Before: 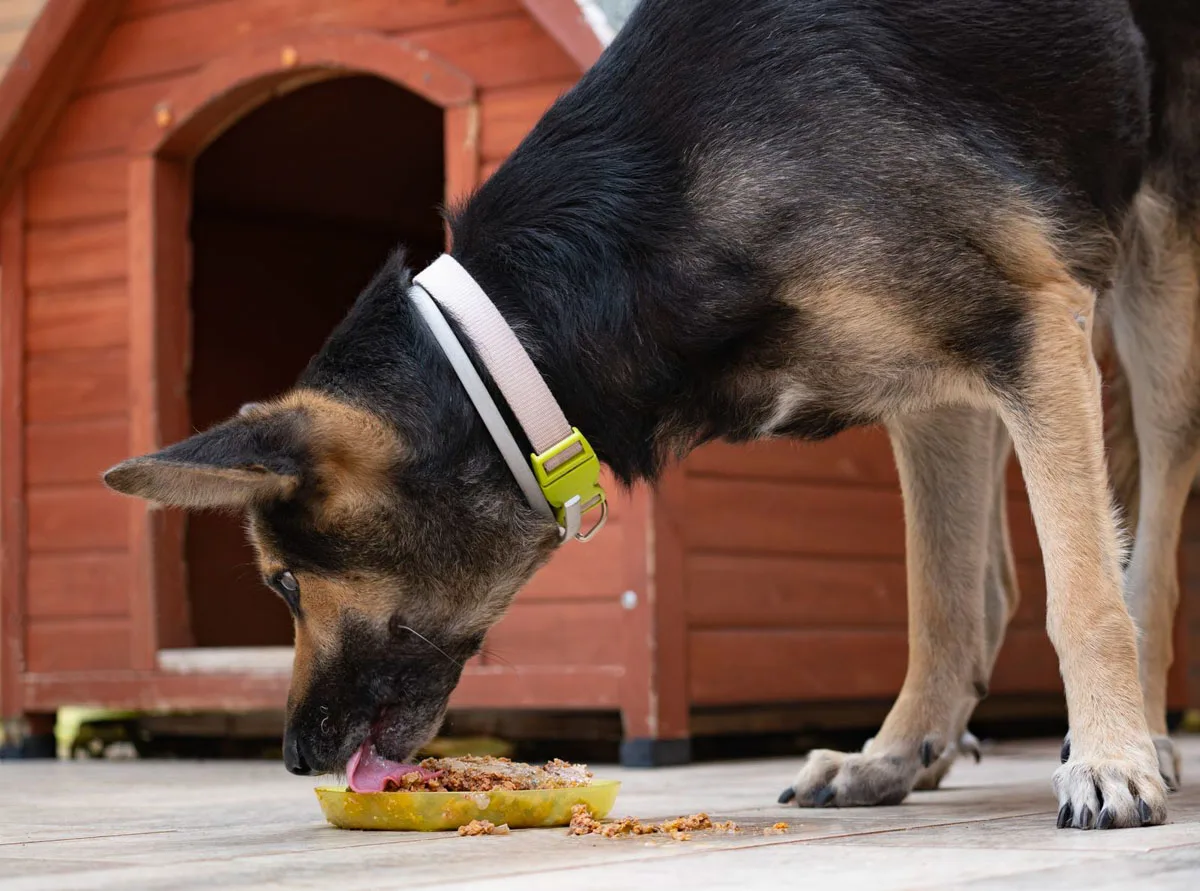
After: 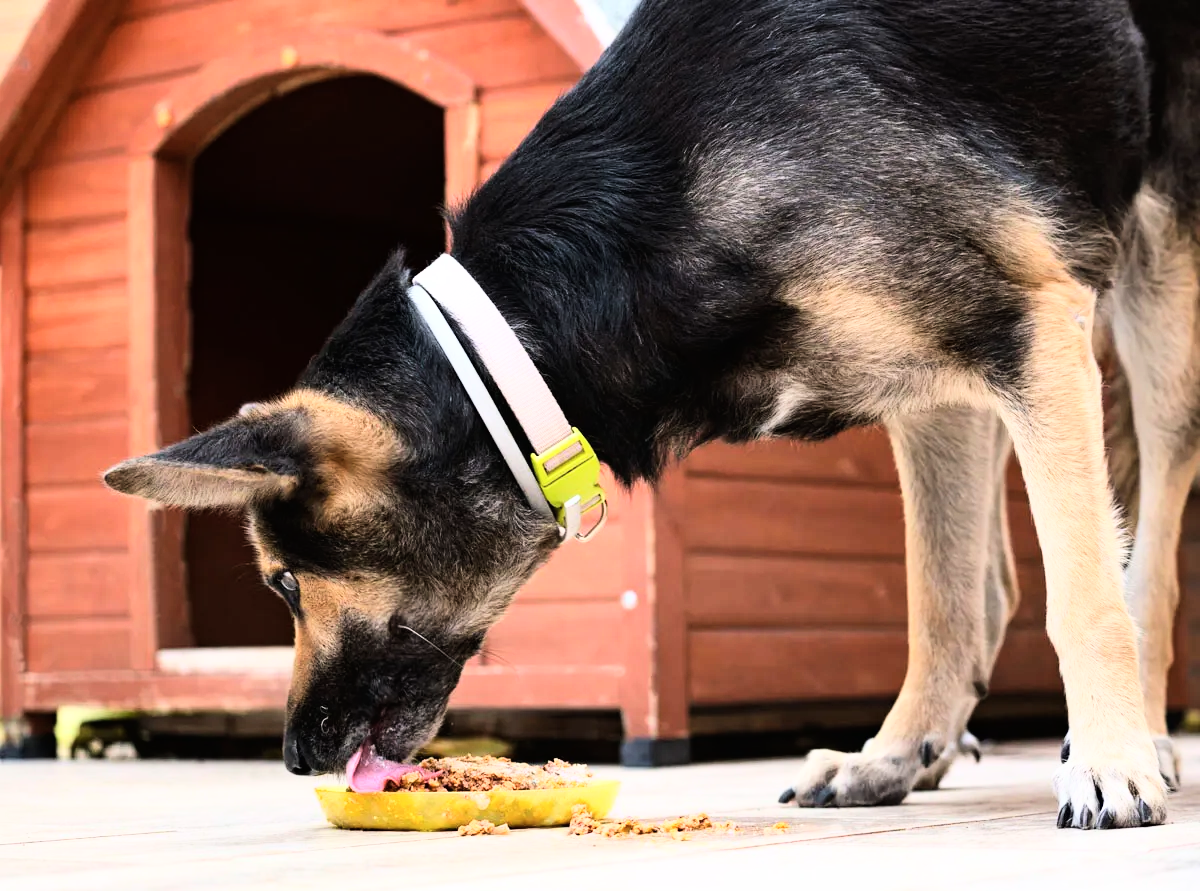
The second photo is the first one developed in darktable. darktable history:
base curve: curves: ch0 [(0, 0) (0.007, 0.004) (0.027, 0.03) (0.046, 0.07) (0.207, 0.54) (0.442, 0.872) (0.673, 0.972) (1, 1)]
contrast brightness saturation: saturation -0.056
